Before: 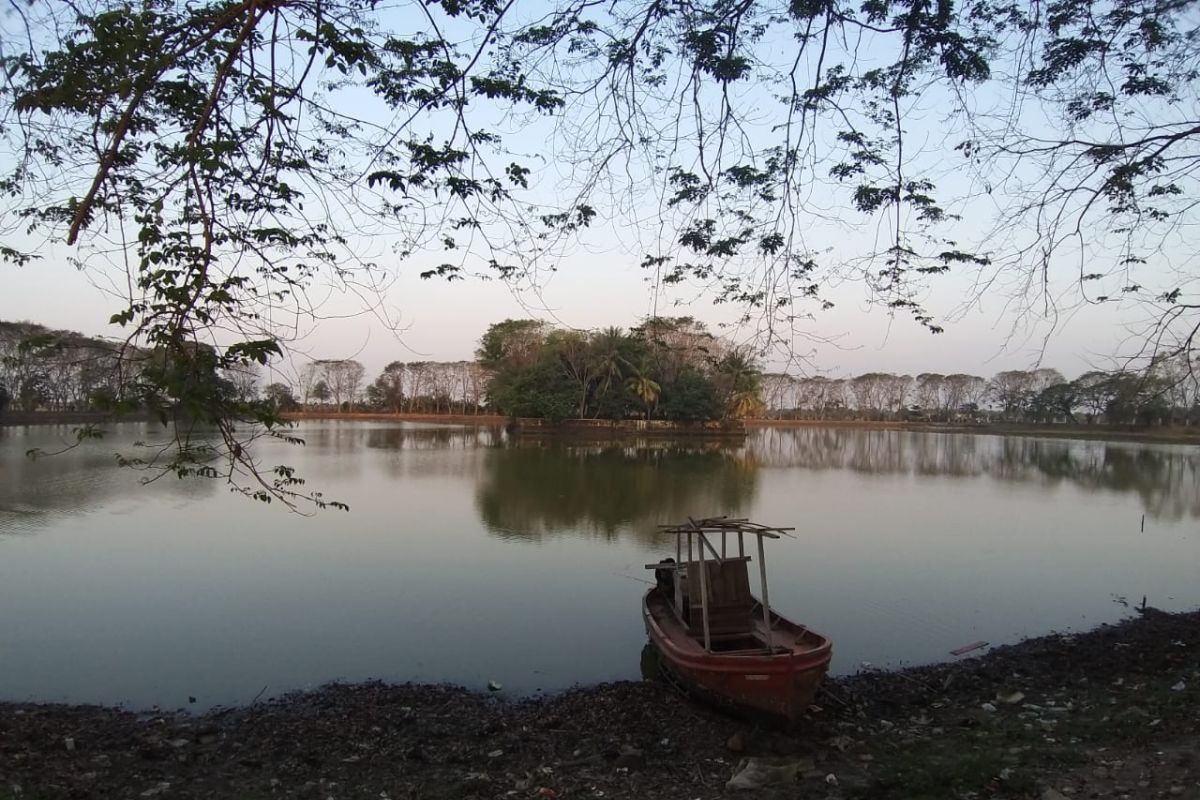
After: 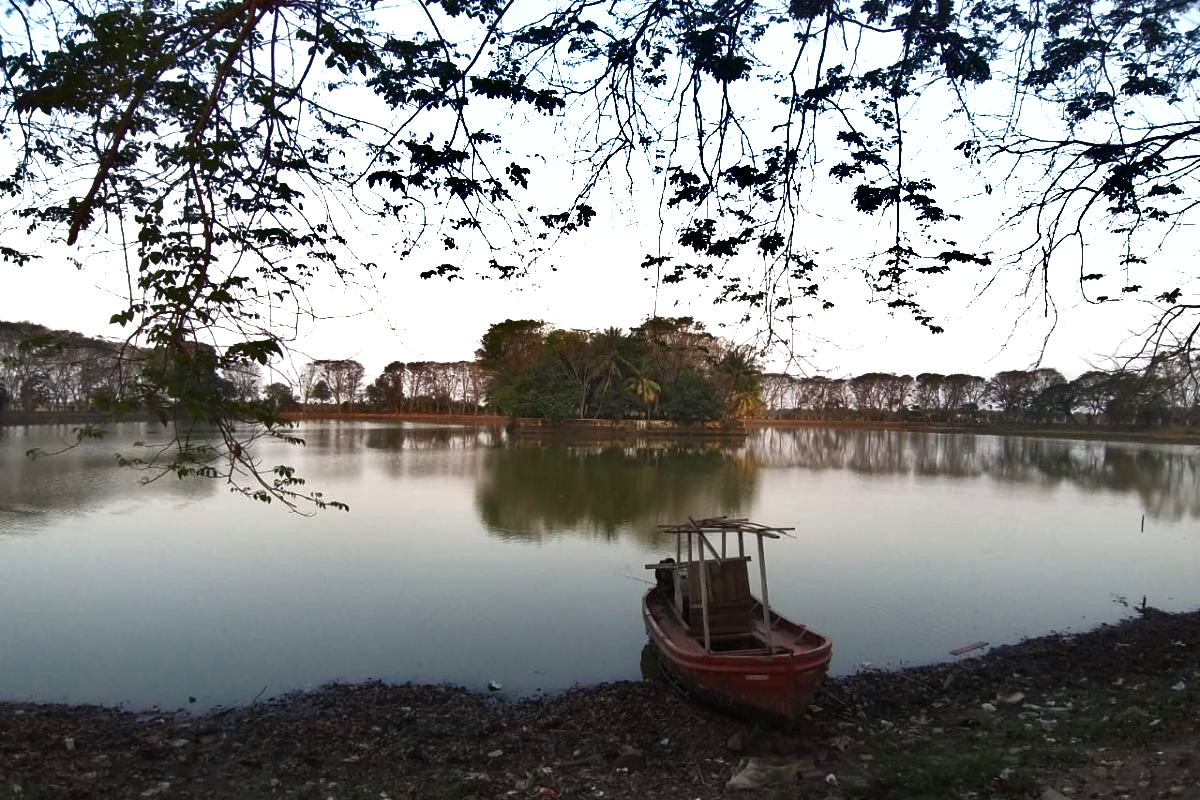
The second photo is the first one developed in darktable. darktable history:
color balance rgb: perceptual saturation grading › global saturation 0.392%, perceptual saturation grading › highlights -32.234%, perceptual saturation grading › mid-tones 5.167%, perceptual saturation grading › shadows 17.799%, perceptual brilliance grading › global brilliance 11.821%, perceptual brilliance grading › highlights 15.118%, global vibrance 5.602%, contrast 2.955%
shadows and highlights: shadows 24.47, highlights -76.65, soften with gaussian
